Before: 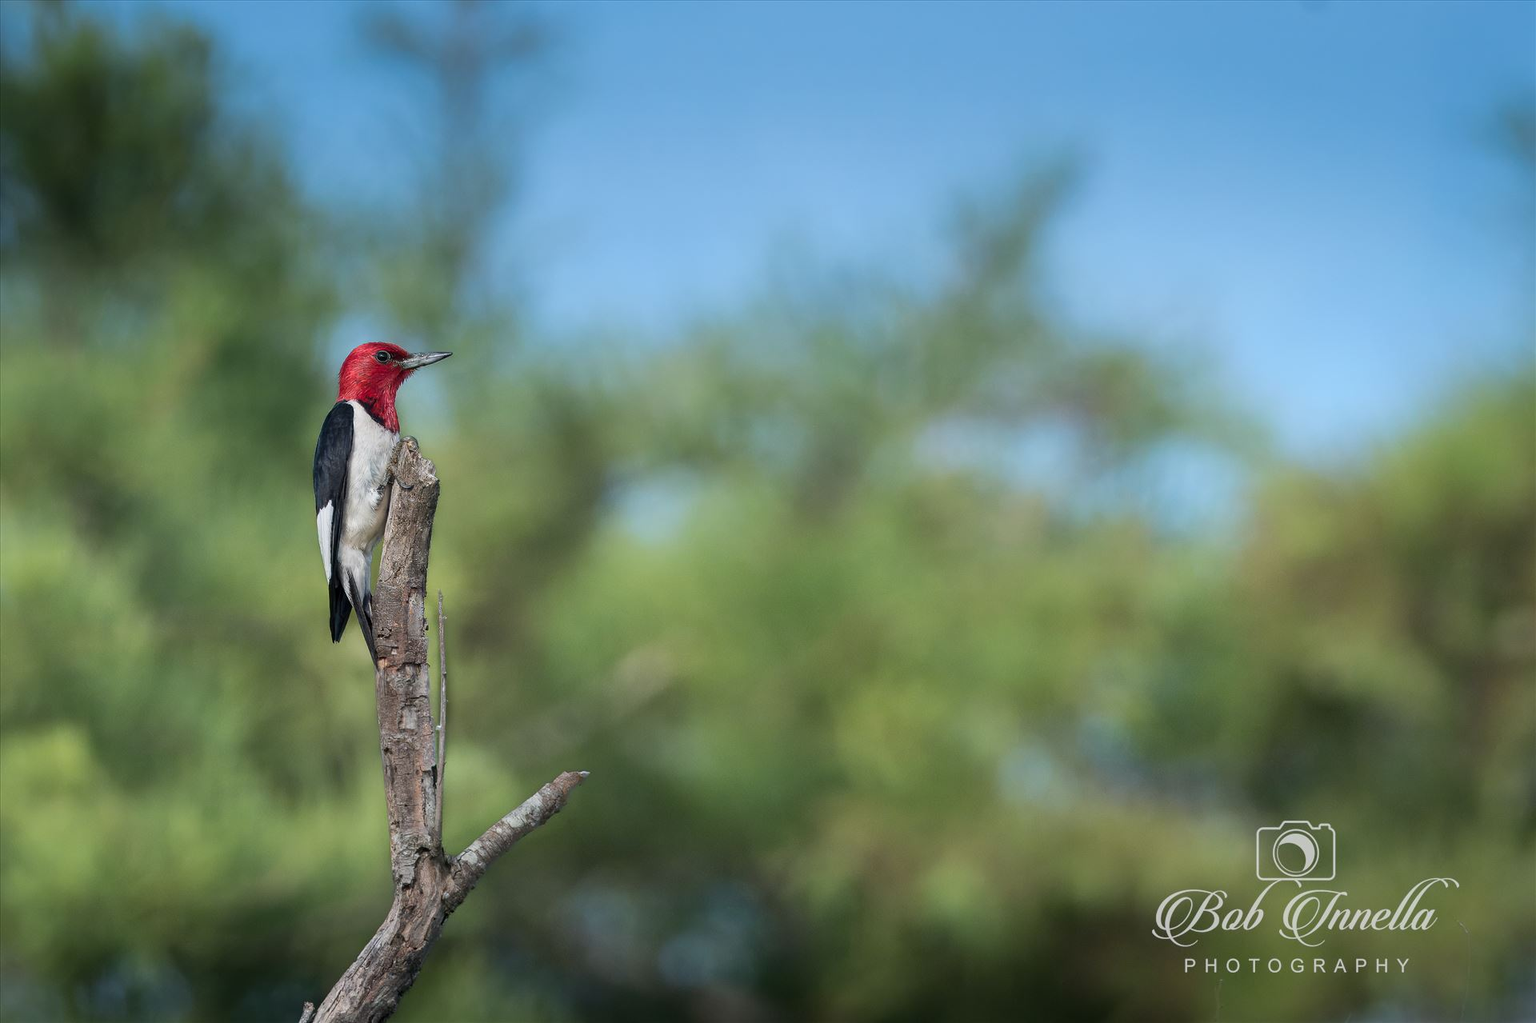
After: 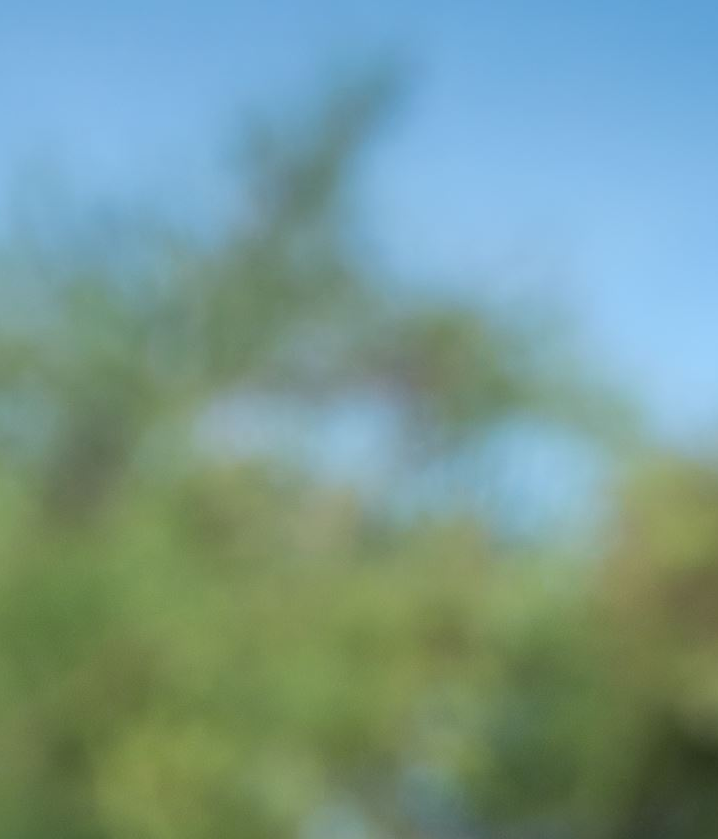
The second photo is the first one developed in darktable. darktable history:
crop and rotate: left 49.44%, top 10.099%, right 13.118%, bottom 24.277%
